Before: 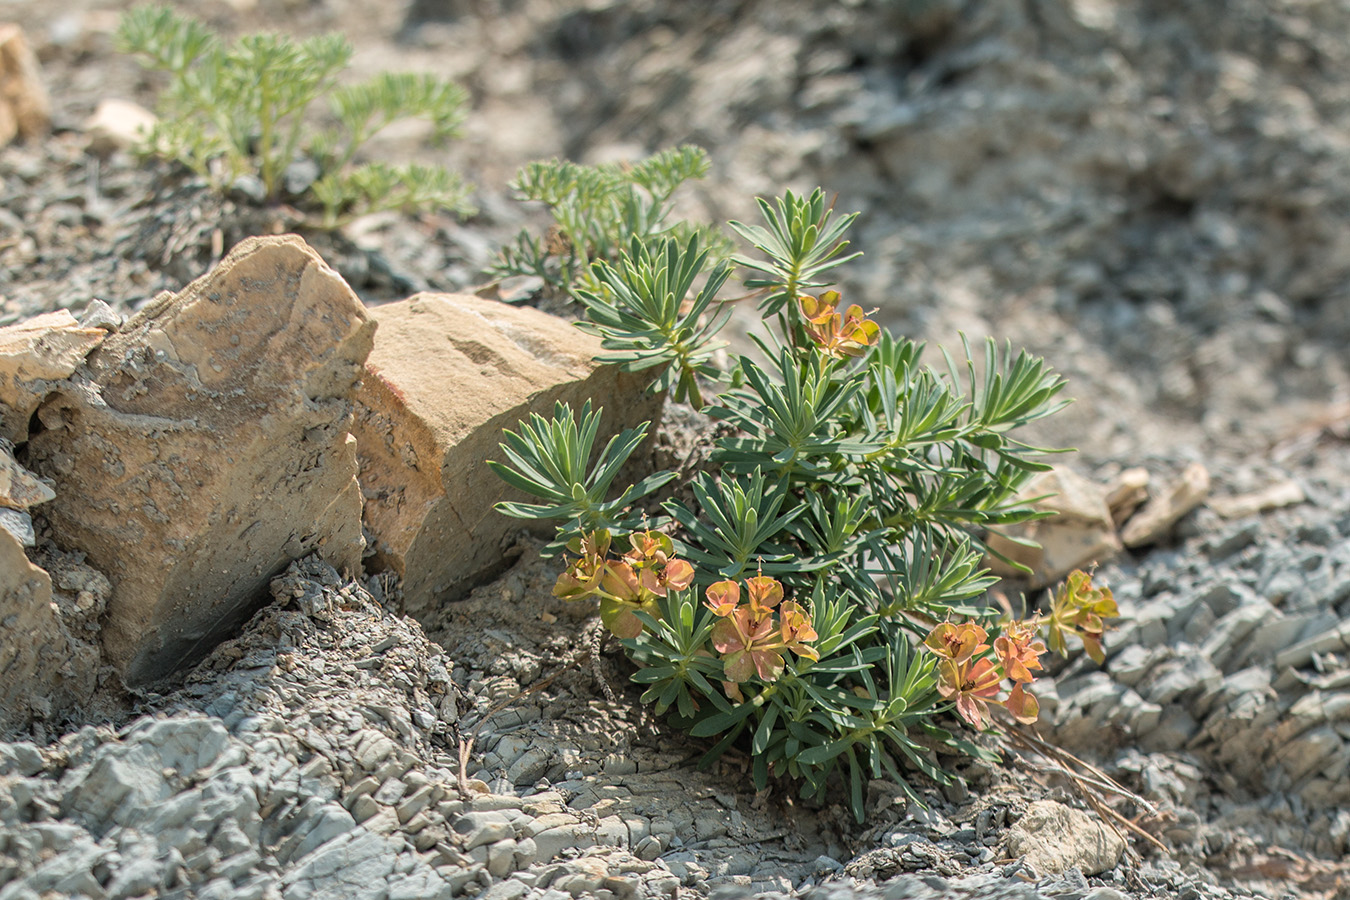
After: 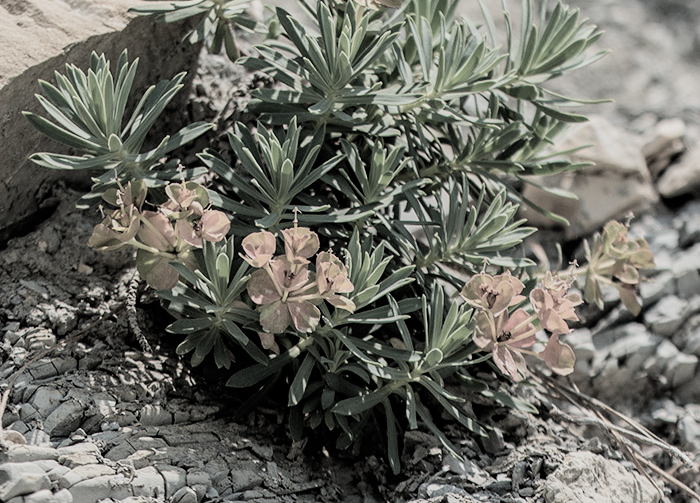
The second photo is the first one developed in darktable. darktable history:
filmic rgb: black relative exposure -5.12 EV, white relative exposure 3.98 EV, hardness 2.88, contrast 1.296, highlights saturation mix -29.95%, color science v4 (2020)
crop: left 34.373%, top 38.831%, right 13.746%, bottom 5.24%
